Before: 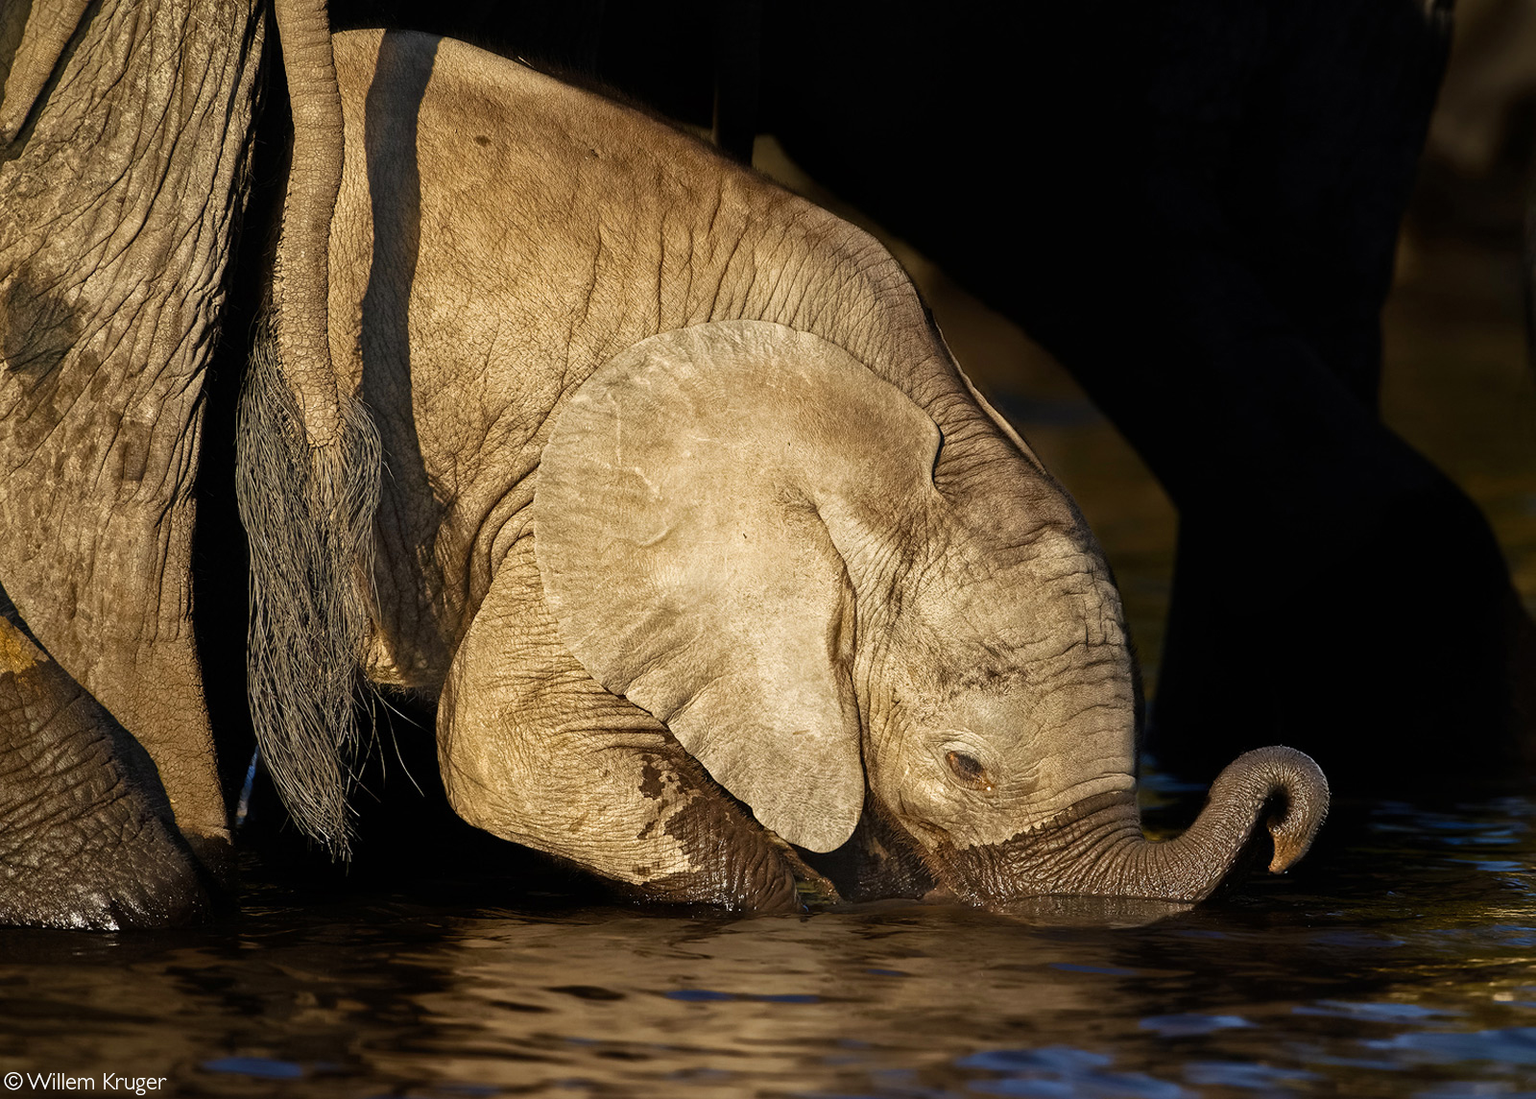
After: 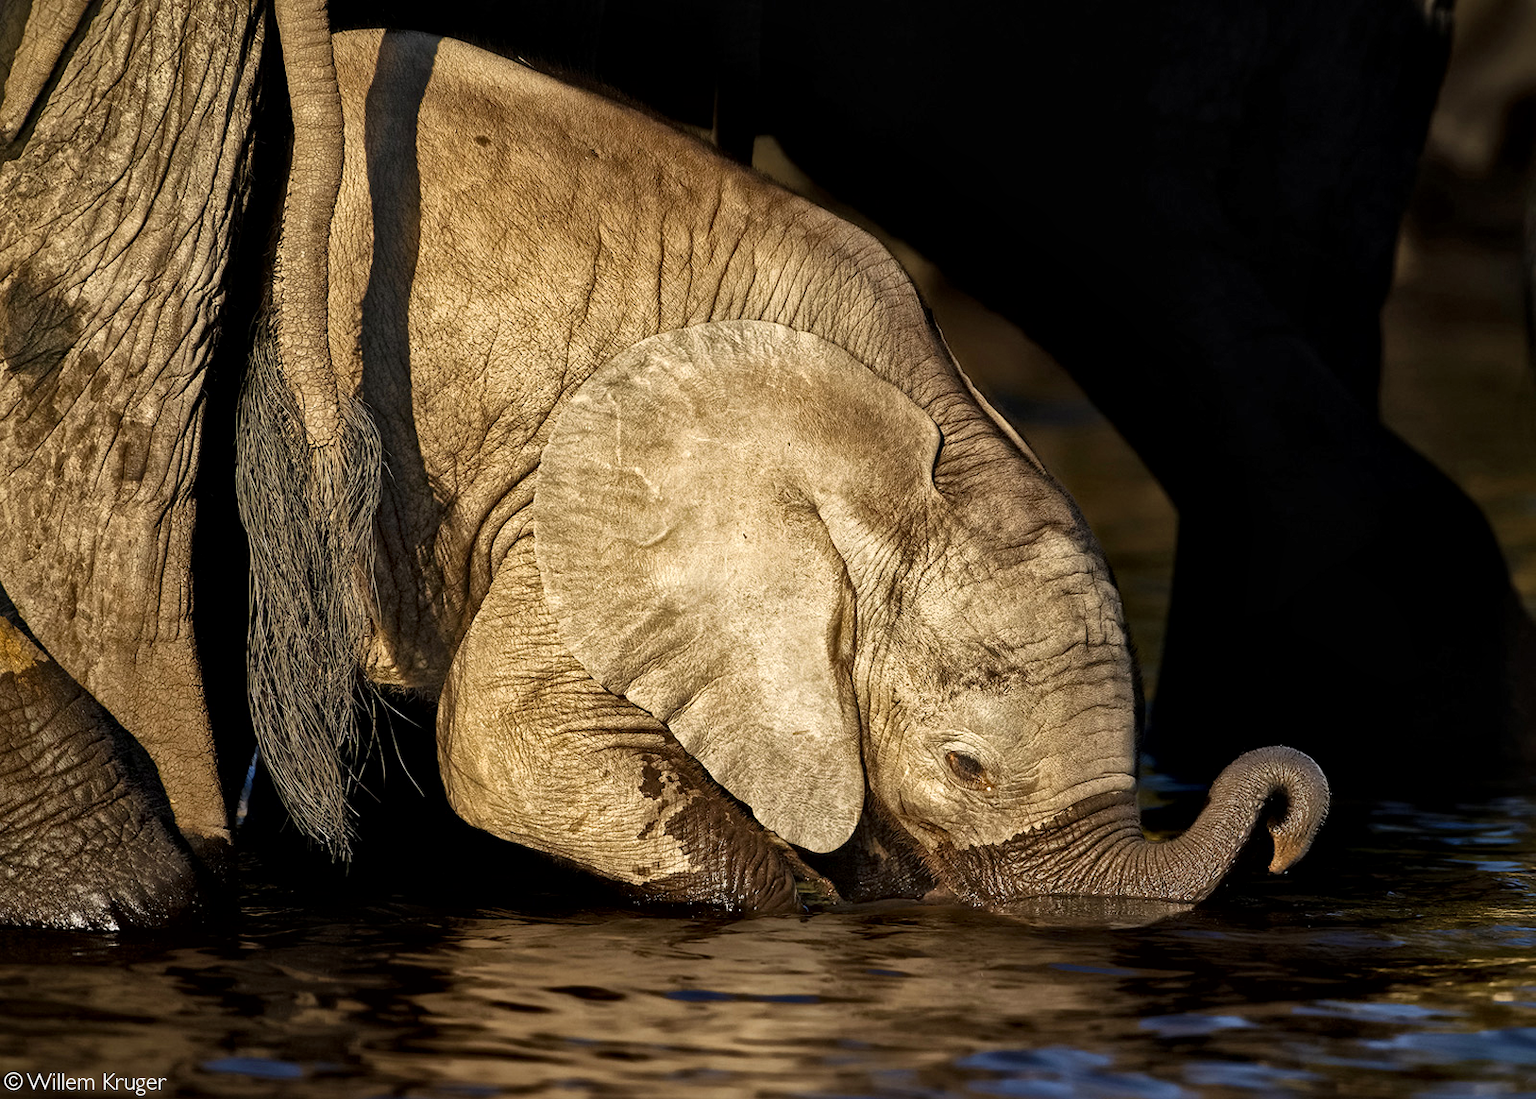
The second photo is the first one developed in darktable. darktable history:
local contrast: mode bilateral grid, contrast 20, coarseness 49, detail 159%, midtone range 0.2
